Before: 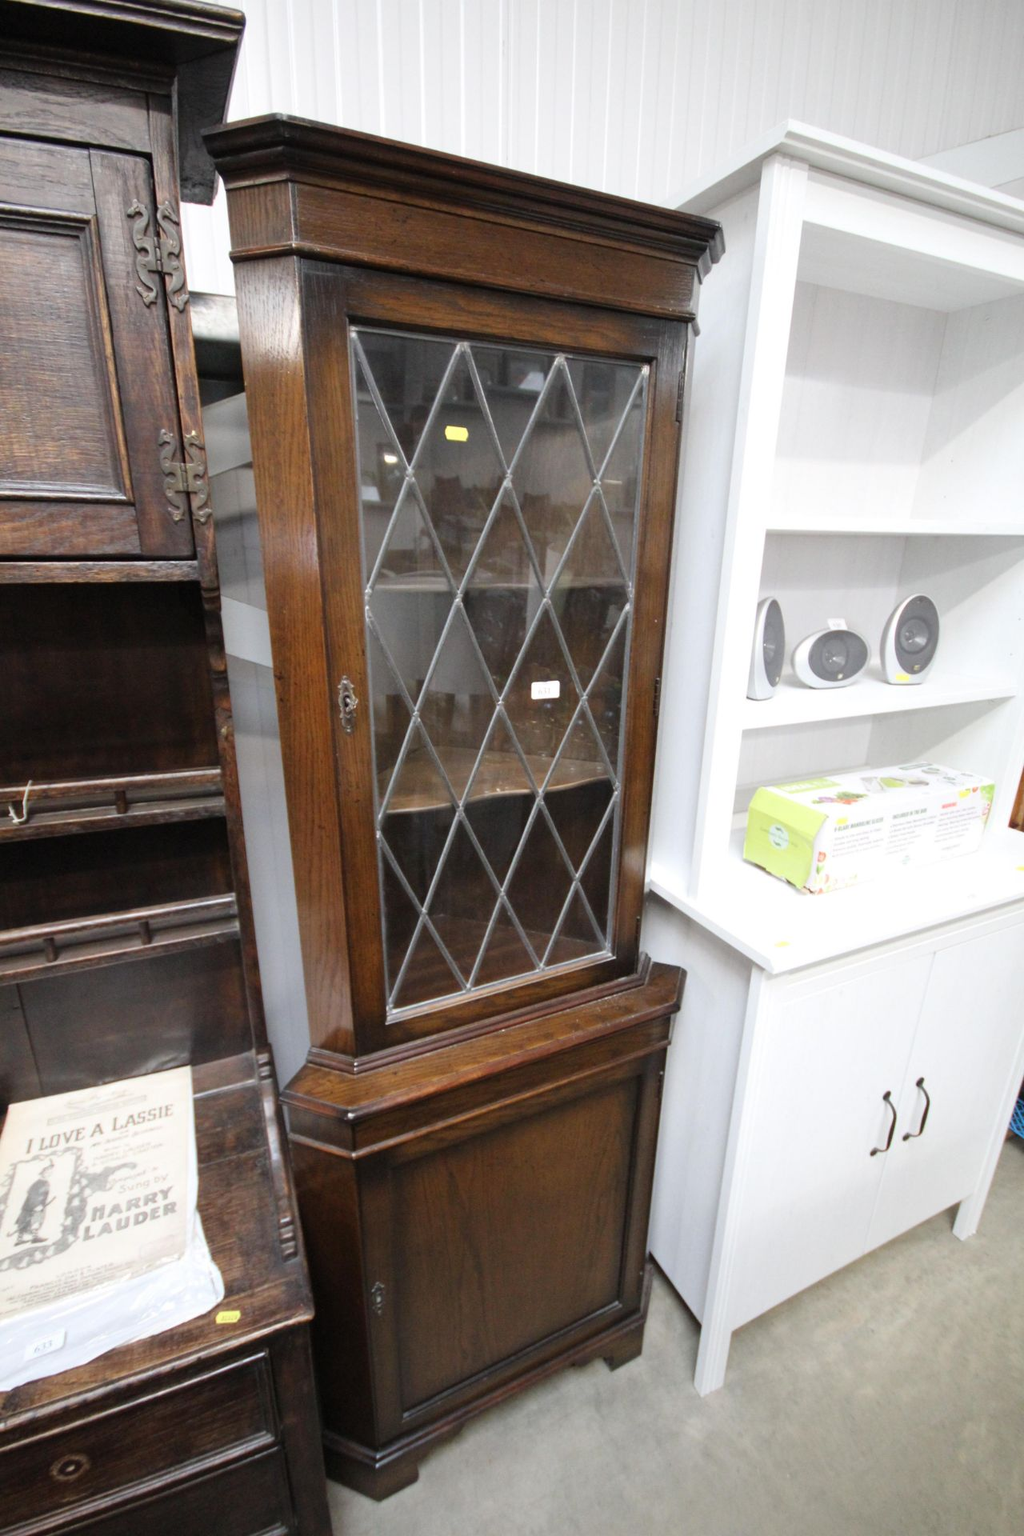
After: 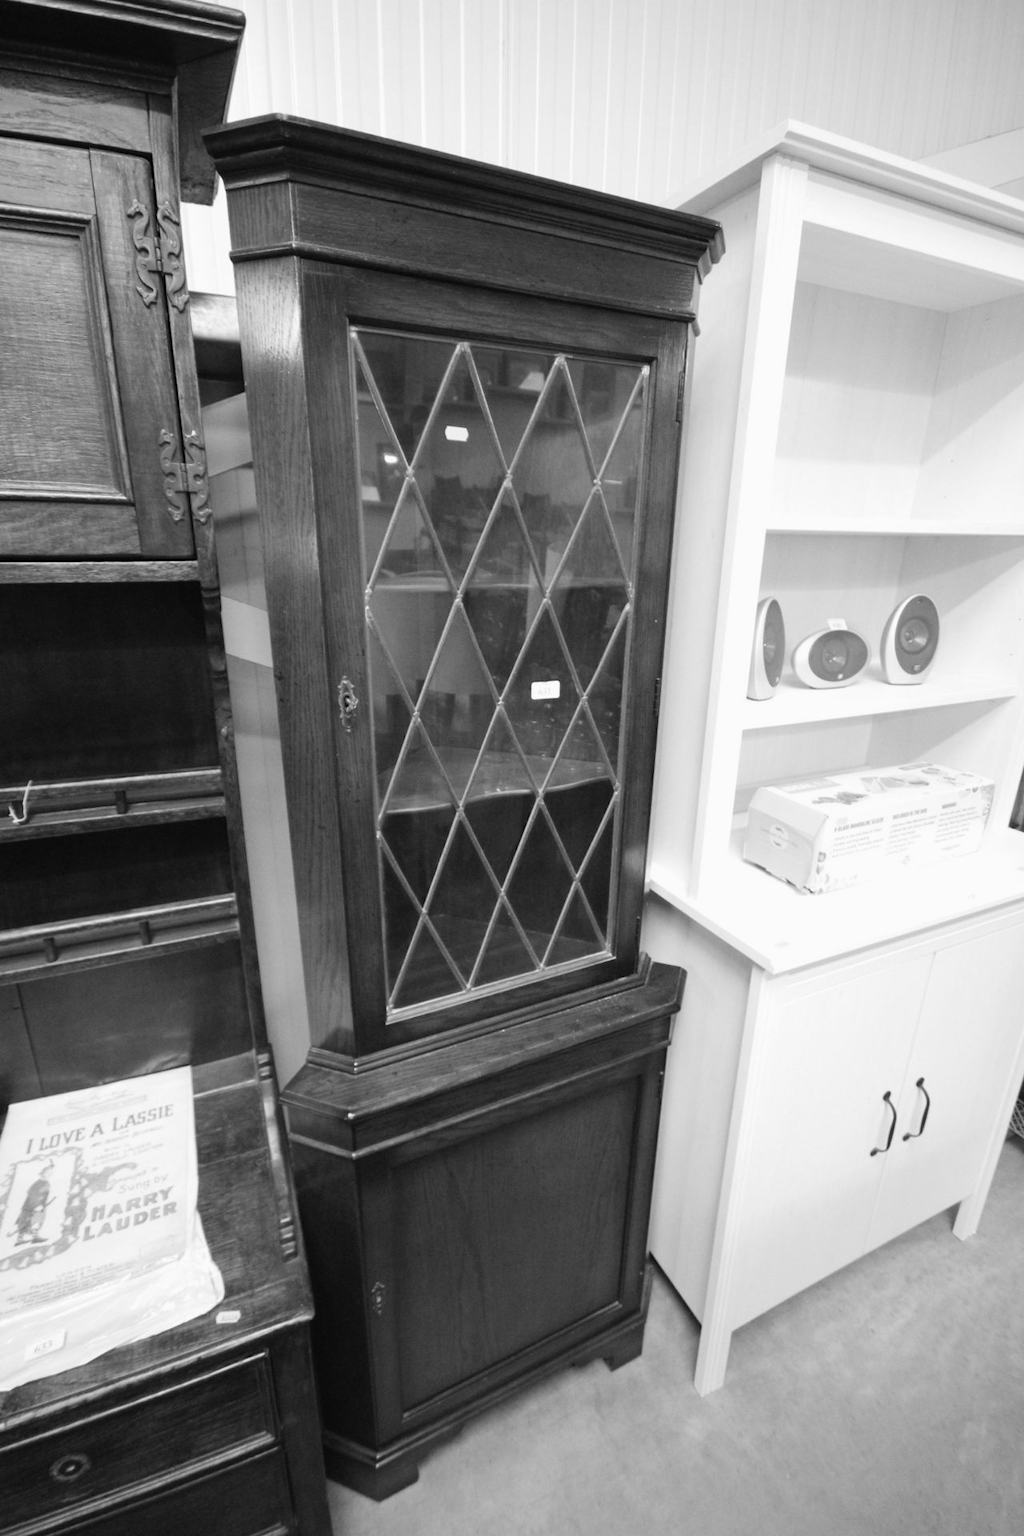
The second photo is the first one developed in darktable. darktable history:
tone curve: curves: ch0 [(0, 0) (0.003, 0.022) (0.011, 0.027) (0.025, 0.038) (0.044, 0.056) (0.069, 0.081) (0.1, 0.11) (0.136, 0.145) (0.177, 0.185) (0.224, 0.229) (0.277, 0.278) (0.335, 0.335) (0.399, 0.399) (0.468, 0.468) (0.543, 0.543) (0.623, 0.623) (0.709, 0.705) (0.801, 0.793) (0.898, 0.887) (1, 1)], preserve colors none
color look up table: target L [93.28, 93.51, 78.8, 79.52, 74.78, 59.79, 59.79, 34.03, 11.26, 200.73, 87.41, 89.88, 68.12, 60.56, 66.62, 57.09, 48.84, 25.32, 36.99, 24.87, 48.84, 28.27, 13.71, 30.01, 13.71, 84.91, 71.47, 57.09, 64.74, 52.01, 26.8, 44.41, 39.49, 22.62, 40.73, 40.73, 30.01, 22.16, 15.79, 5.464, 0.343, 75.52, 80.97, 79.88, 57.87, 55.93, 61.7, 36.15, 25.32], target a [0.001, 0.001, -0.001, -0.001, 0 ×7, 0.001, 0 ×9, 0.001, 0, 0.001, 0 ×6, 0.001, 0 ×5, 0.001, 0 ×12], target b [-0.008, -0.008, 0, 0.019, 0 ×5, -0.001, -0.001, -0.001, 0 ×9, -0.003, 0, -0.003, 0, -0.001, 0 ×4, -0.003, 0 ×5, -0.003, 0, -0.002, 0, 0, 0, -0.001, -0.001, 0 ×5], num patches 49
